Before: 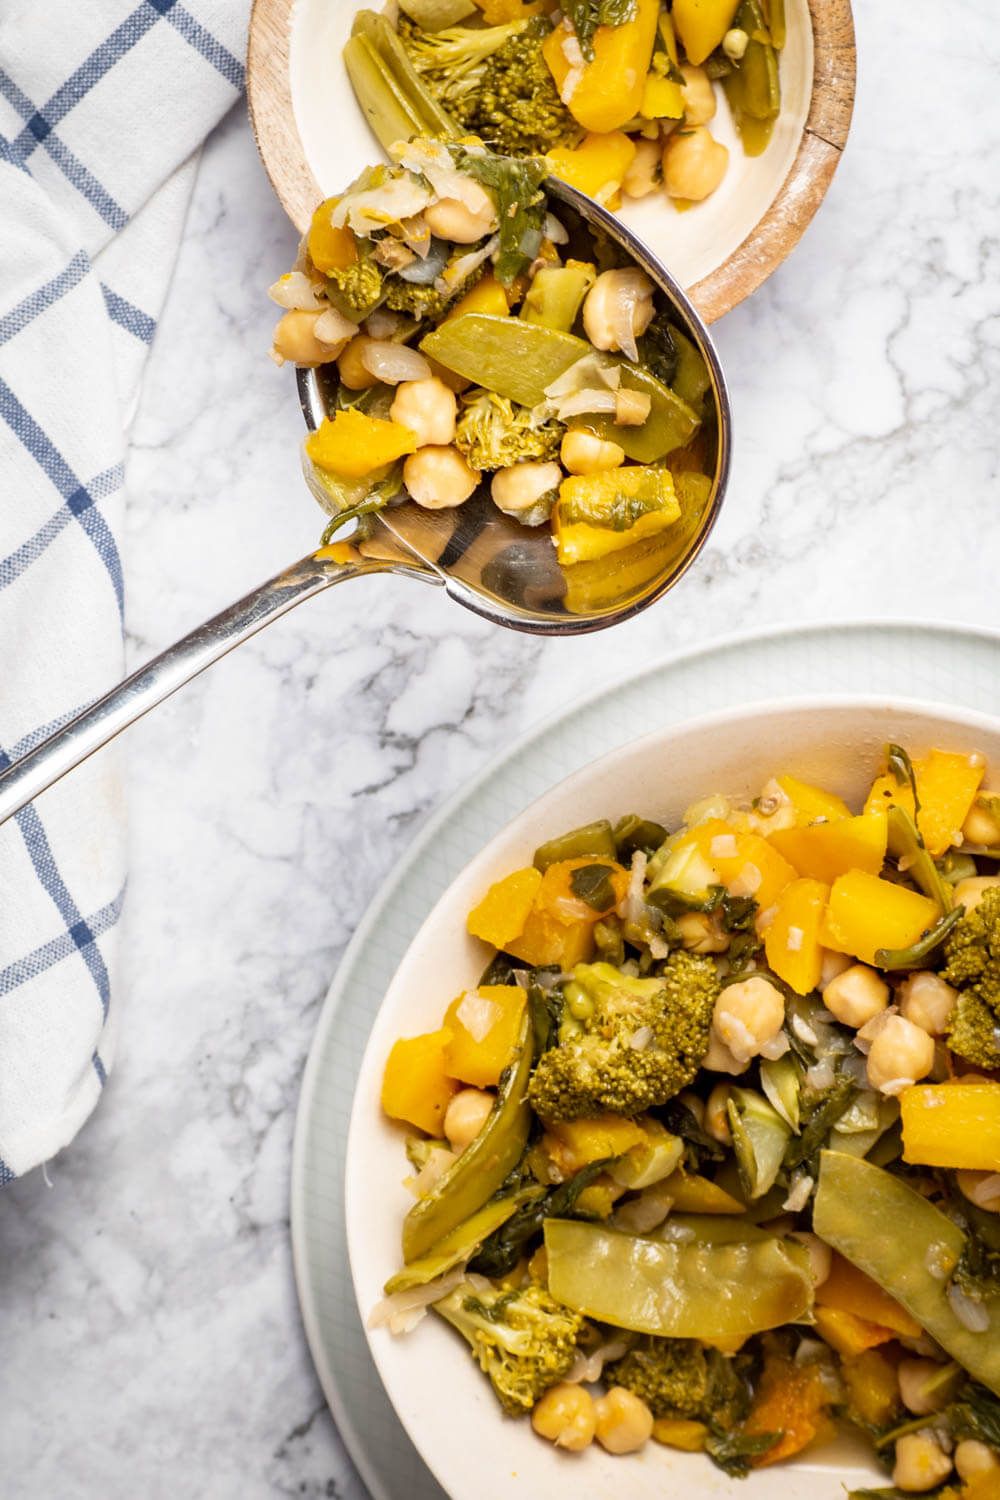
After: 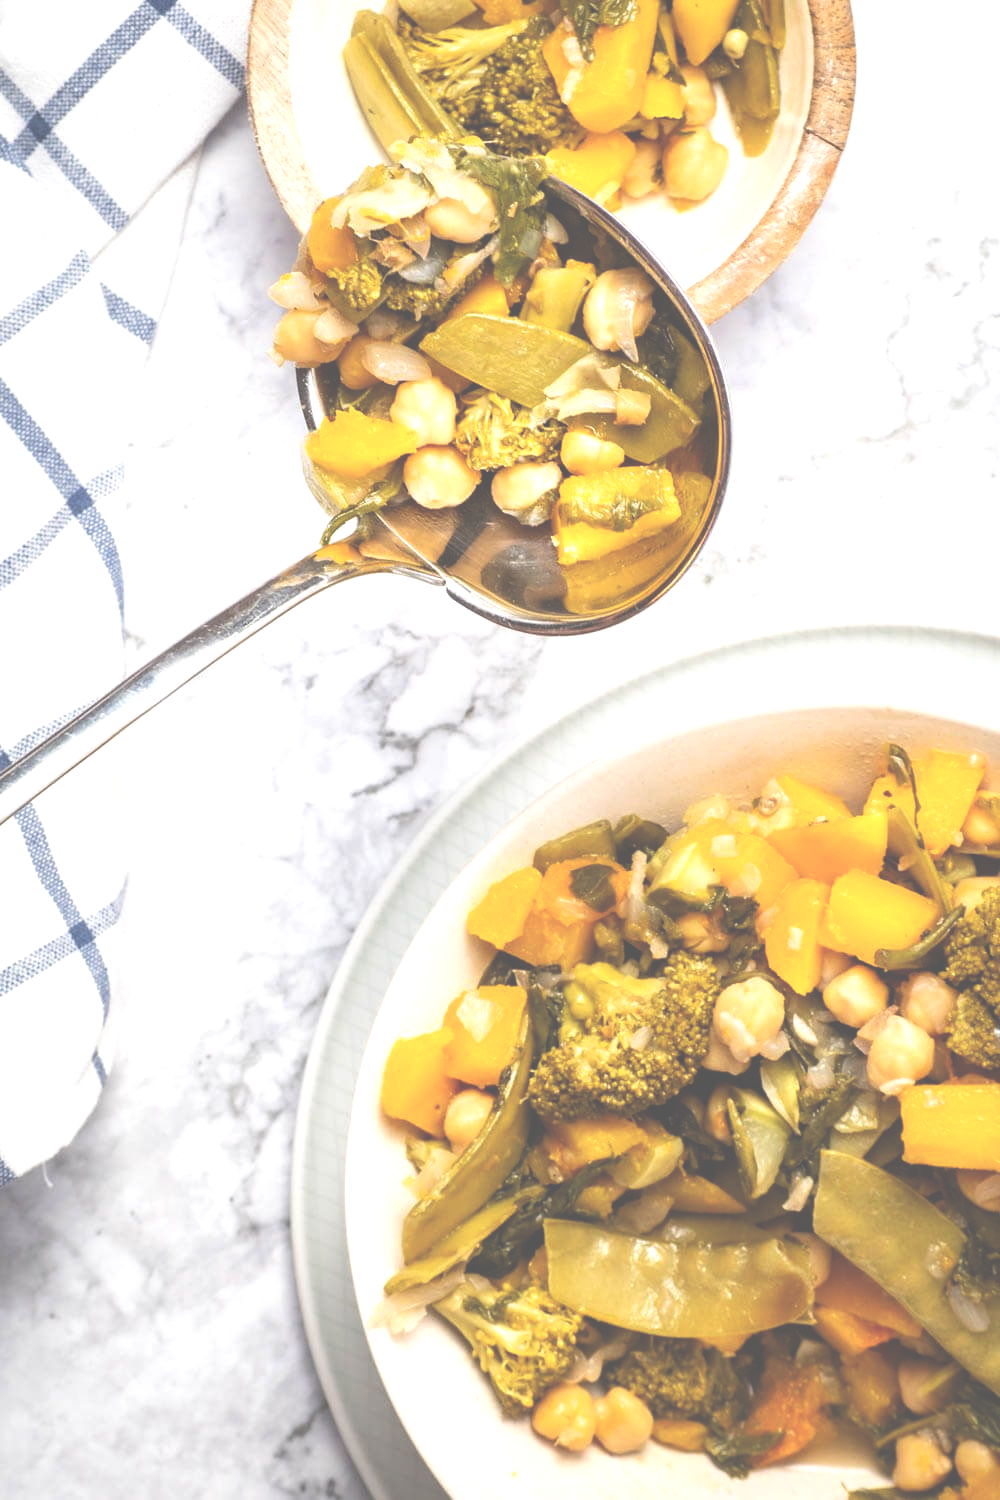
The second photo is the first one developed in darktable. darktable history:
exposure: black level correction -0.072, exposure 0.501 EV, compensate highlight preservation false
